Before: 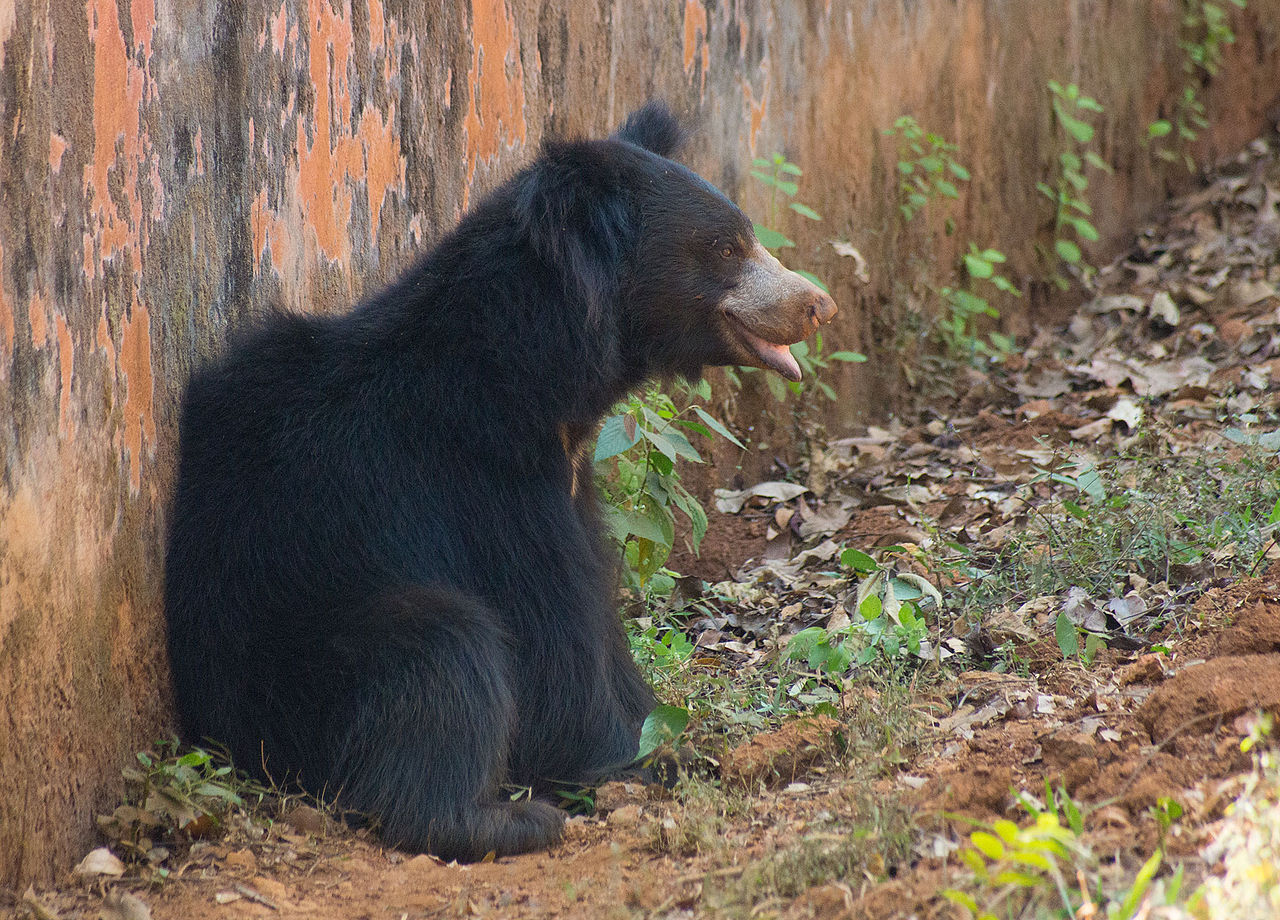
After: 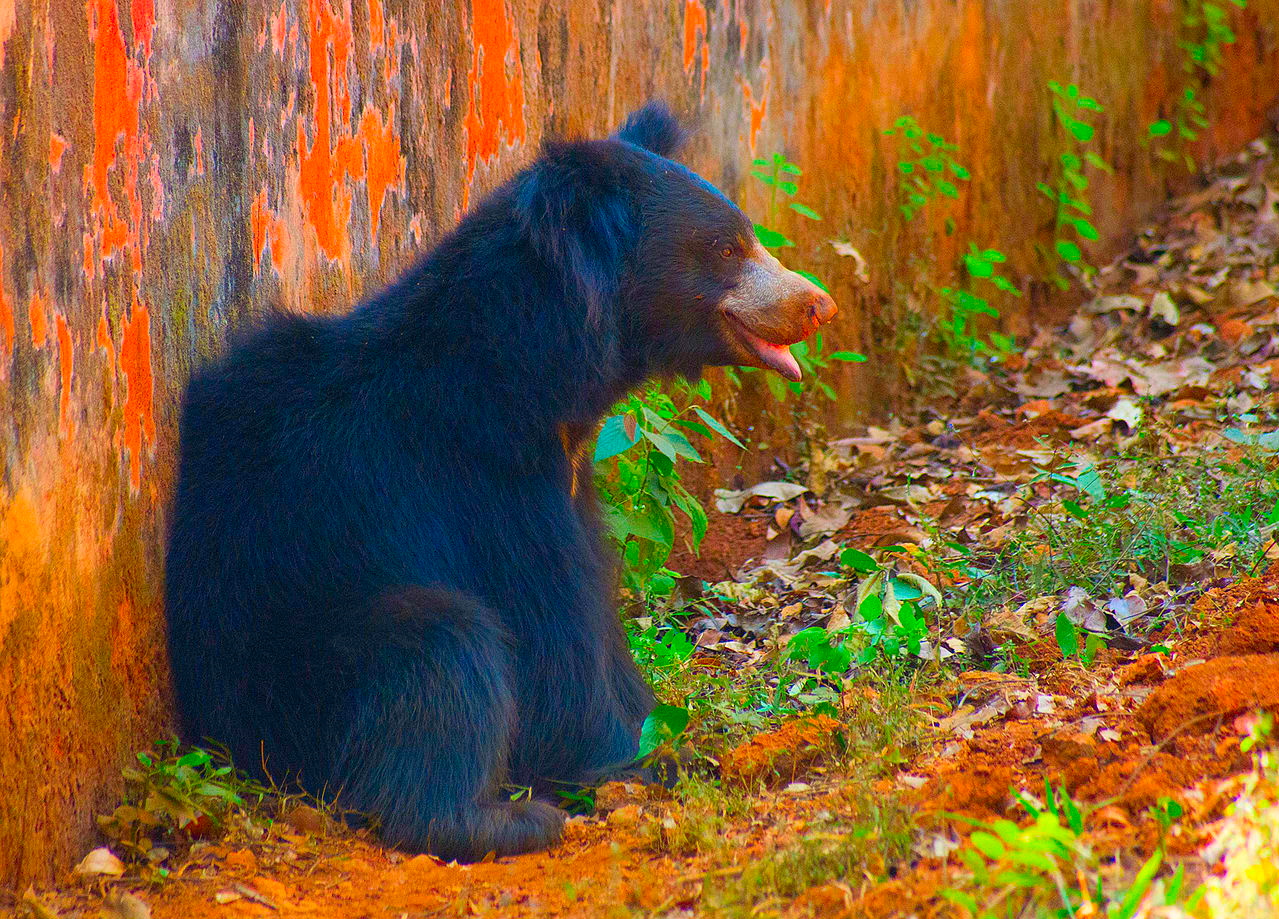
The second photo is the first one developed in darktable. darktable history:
white balance: emerald 1
color correction: saturation 3
